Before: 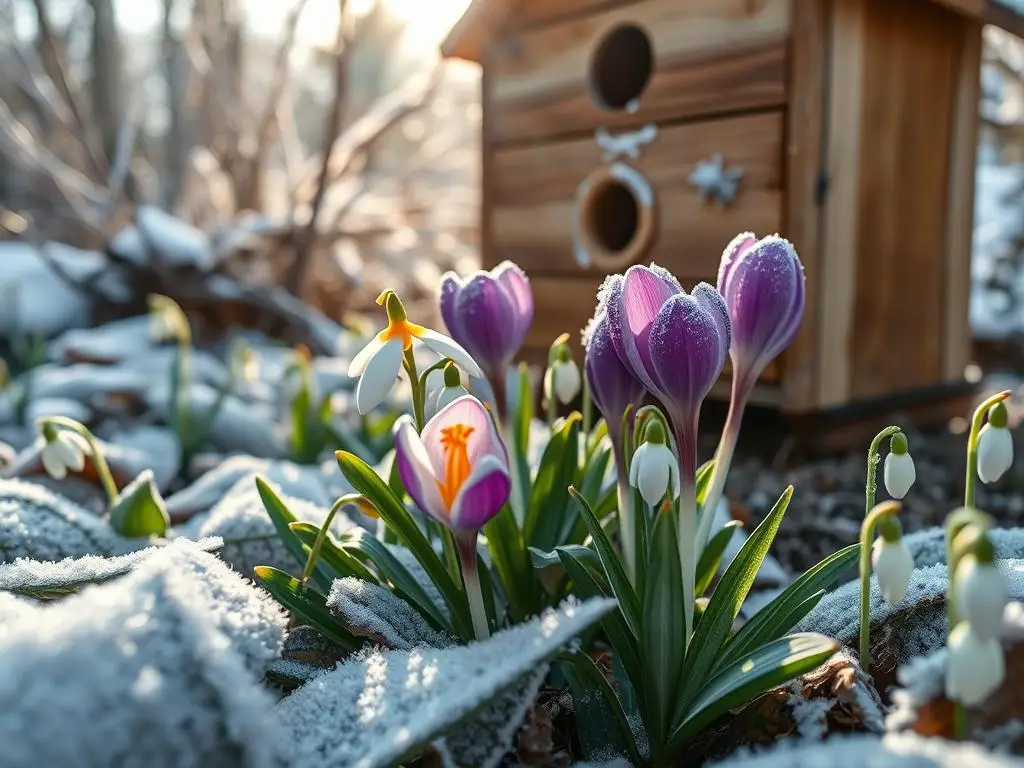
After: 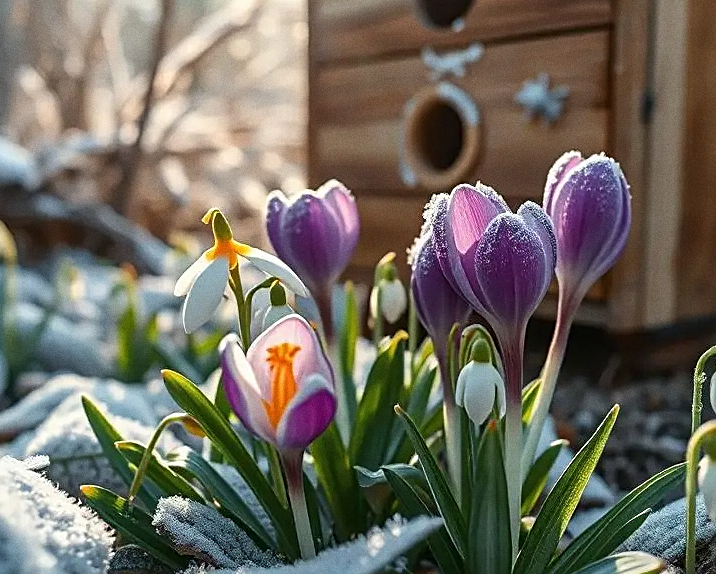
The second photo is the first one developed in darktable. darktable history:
levels: mode automatic, gray 50.8%
sharpen: on, module defaults
crop and rotate: left 17.046%, top 10.659%, right 12.989%, bottom 14.553%
grain: coarseness 7.08 ISO, strength 21.67%, mid-tones bias 59.58%
